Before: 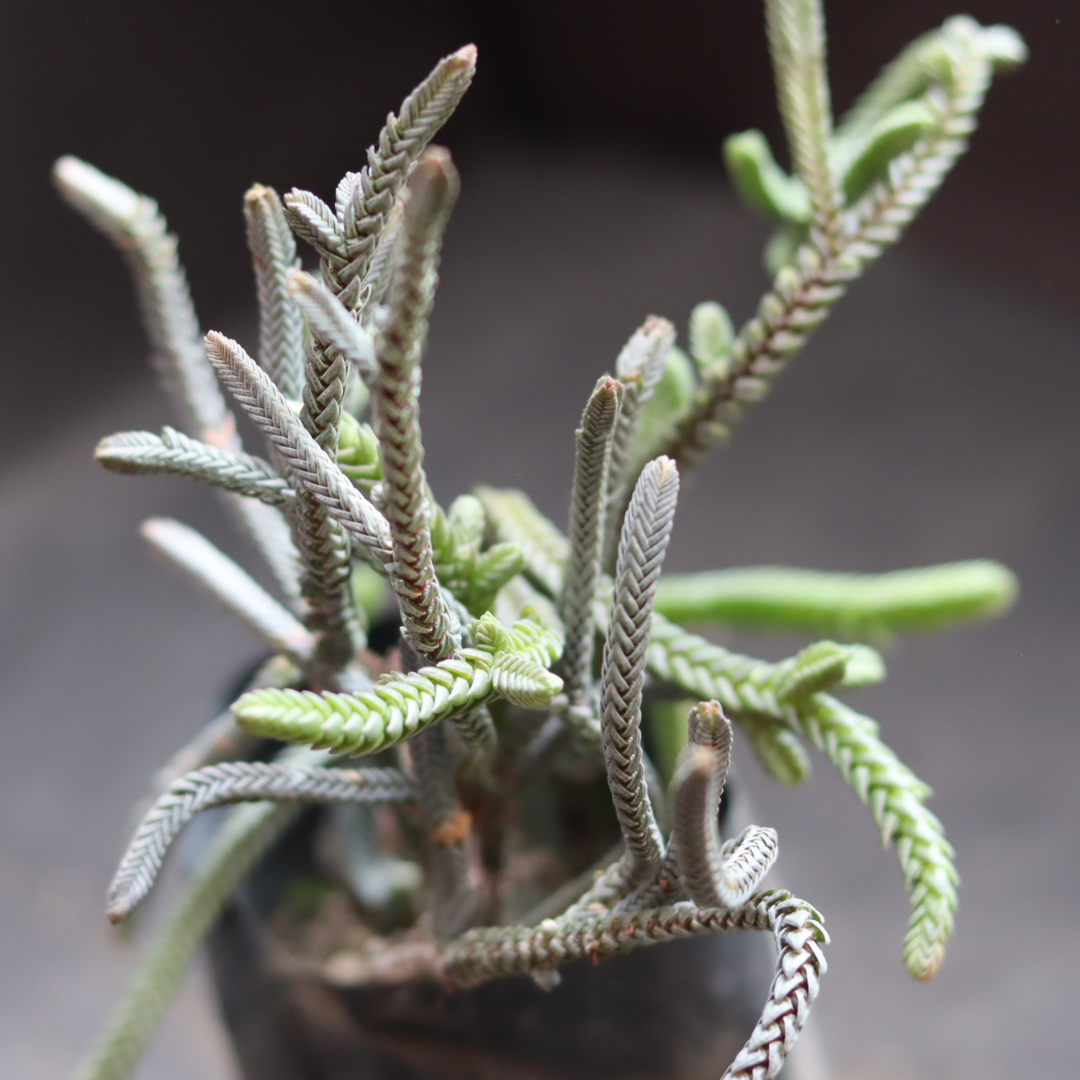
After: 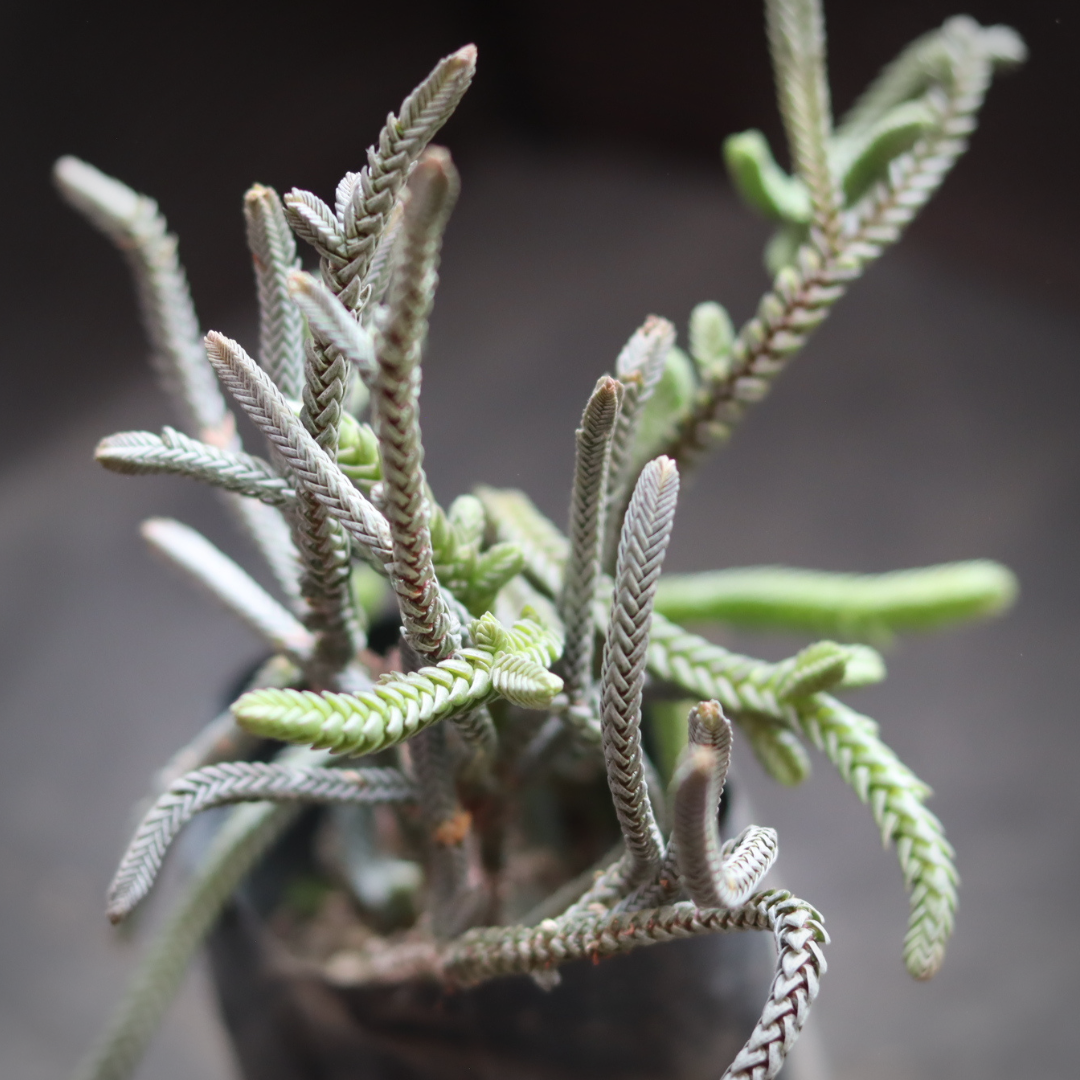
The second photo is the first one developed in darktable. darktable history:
contrast brightness saturation: contrast 0.01, saturation -0.05
vignetting: automatic ratio true
